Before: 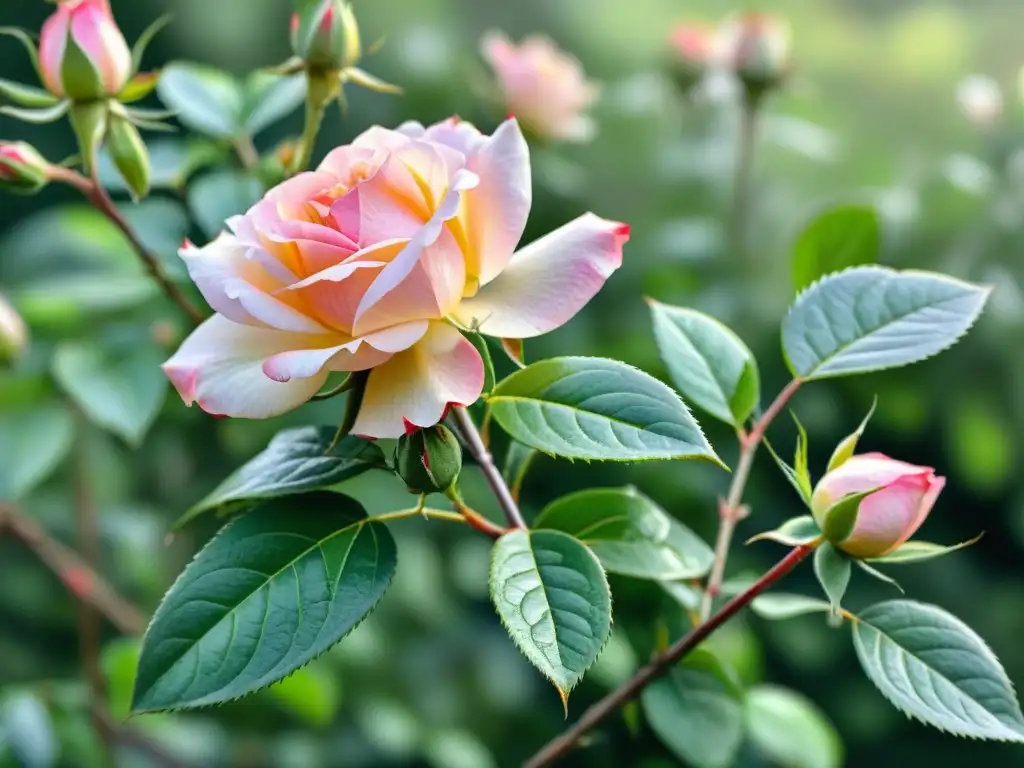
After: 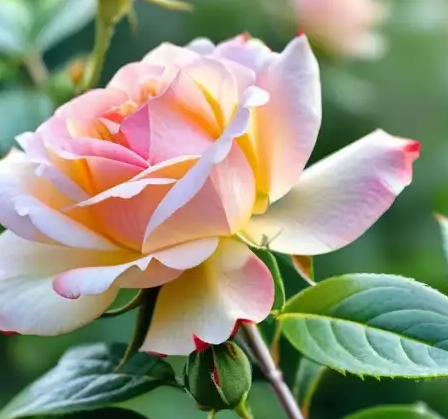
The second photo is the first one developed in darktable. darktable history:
crop: left 20.545%, top 10.879%, right 35.699%, bottom 34.443%
